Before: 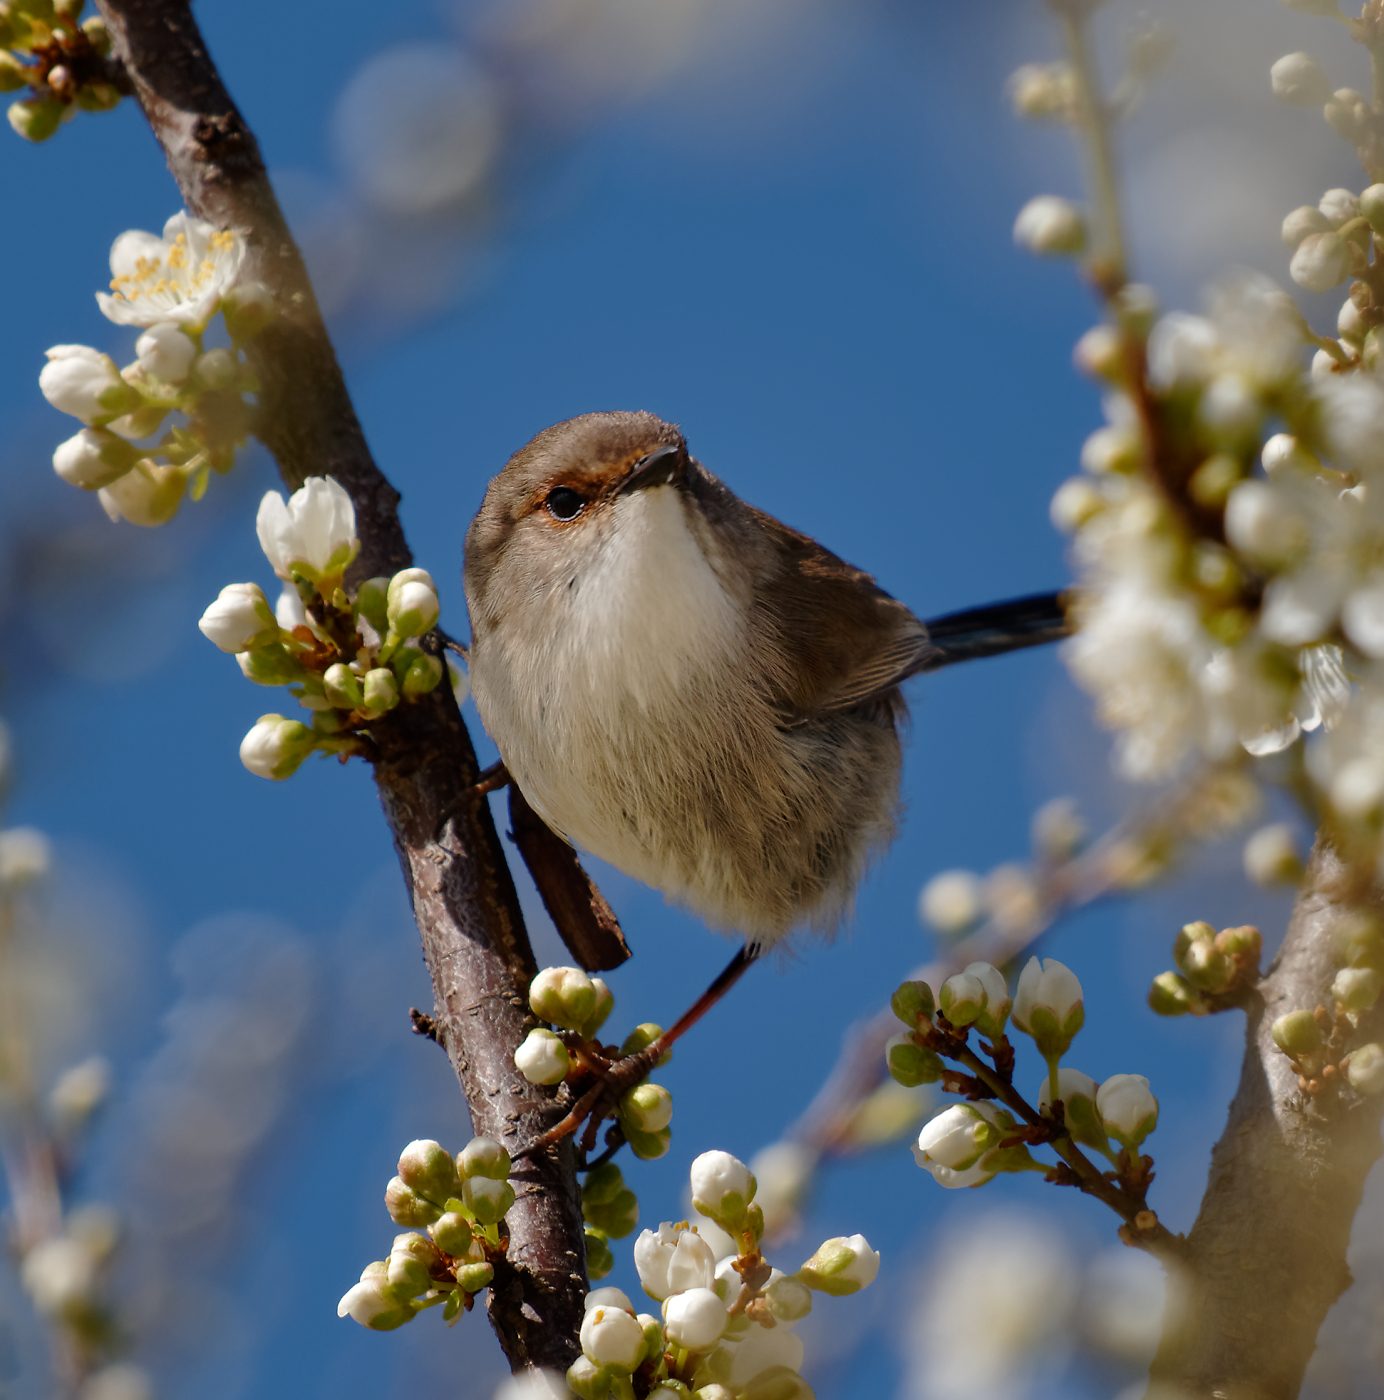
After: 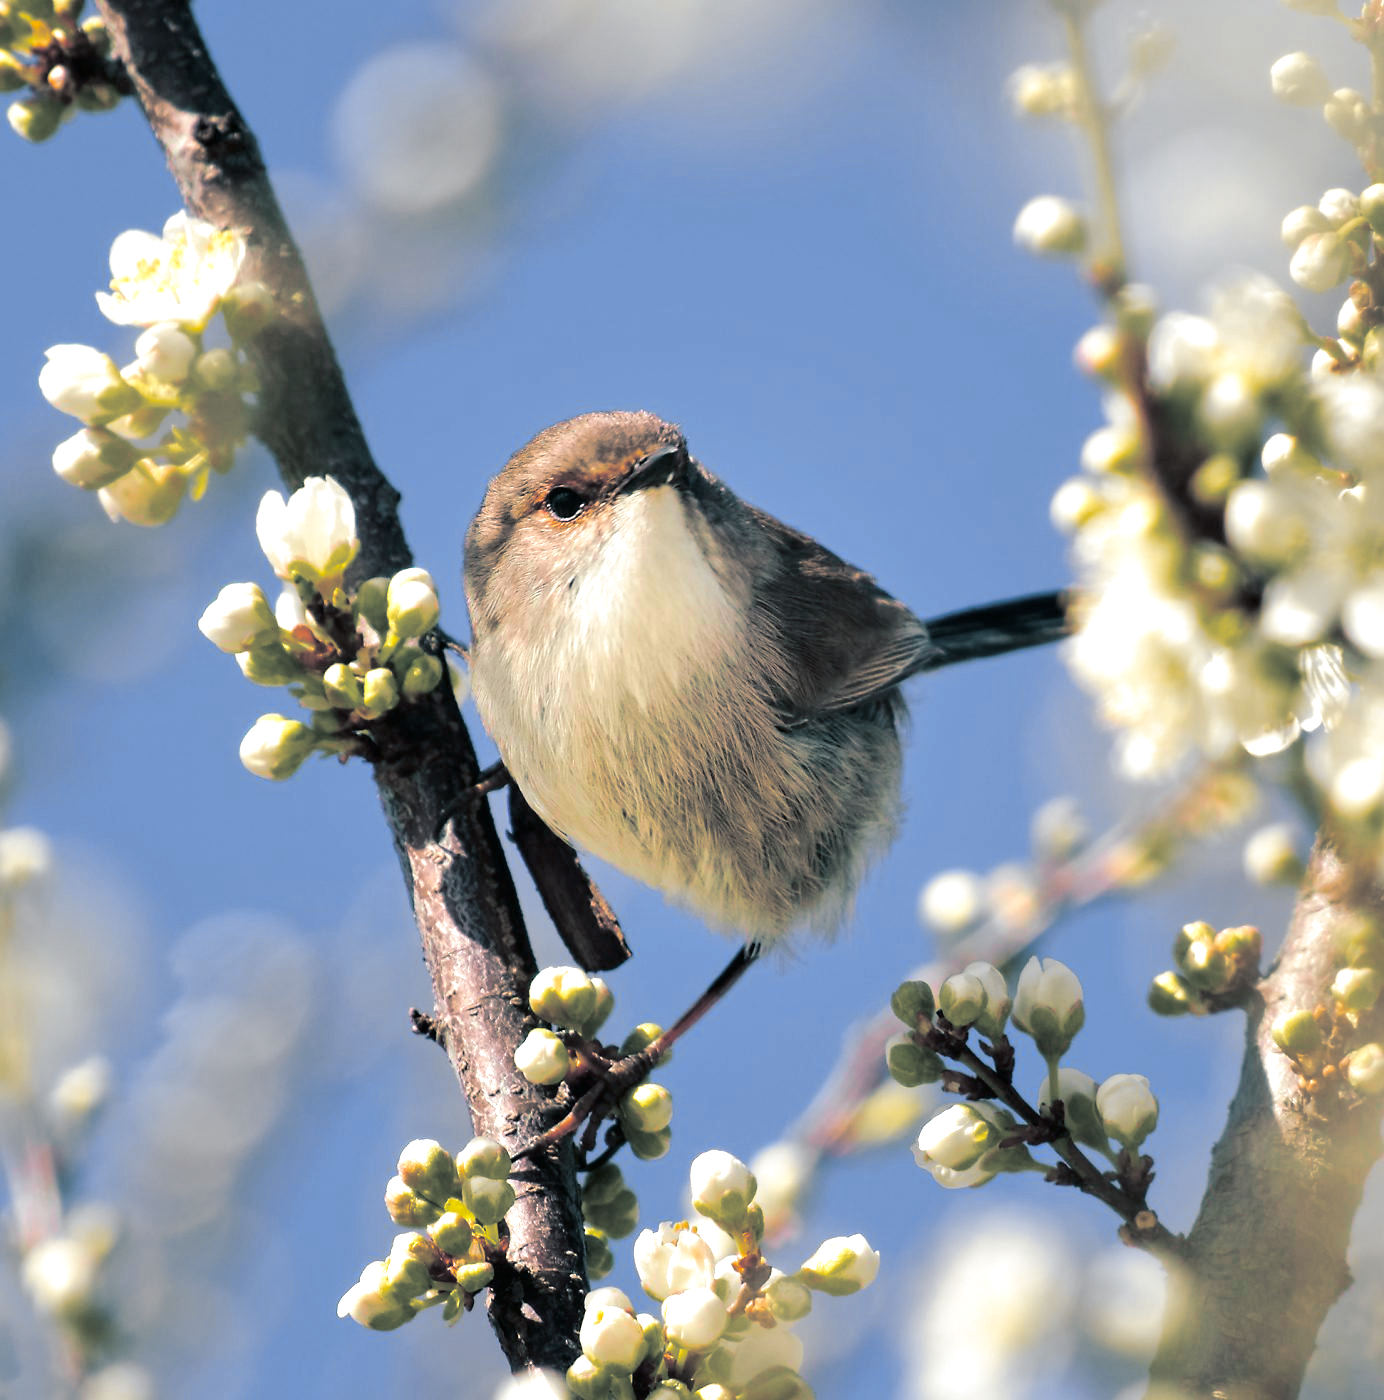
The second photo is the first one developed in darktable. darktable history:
split-toning: shadows › hue 205.2°, shadows › saturation 0.43, highlights › hue 54°, highlights › saturation 0.54
exposure: black level correction 0.001, exposure 0.5 EV, compensate exposure bias true, compensate highlight preservation false
tone curve: curves: ch0 [(0, 0.012) (0.036, 0.035) (0.274, 0.288) (0.504, 0.536) (0.844, 0.84) (1, 0.983)]; ch1 [(0, 0) (0.389, 0.403) (0.462, 0.486) (0.499, 0.498) (0.511, 0.502) (0.536, 0.547) (0.579, 0.578) (0.626, 0.645) (0.749, 0.781) (1, 1)]; ch2 [(0, 0) (0.457, 0.486) (0.5, 0.5) (0.557, 0.561) (0.614, 0.622) (0.704, 0.732) (1, 1)], color space Lab, independent channels, preserve colors none
